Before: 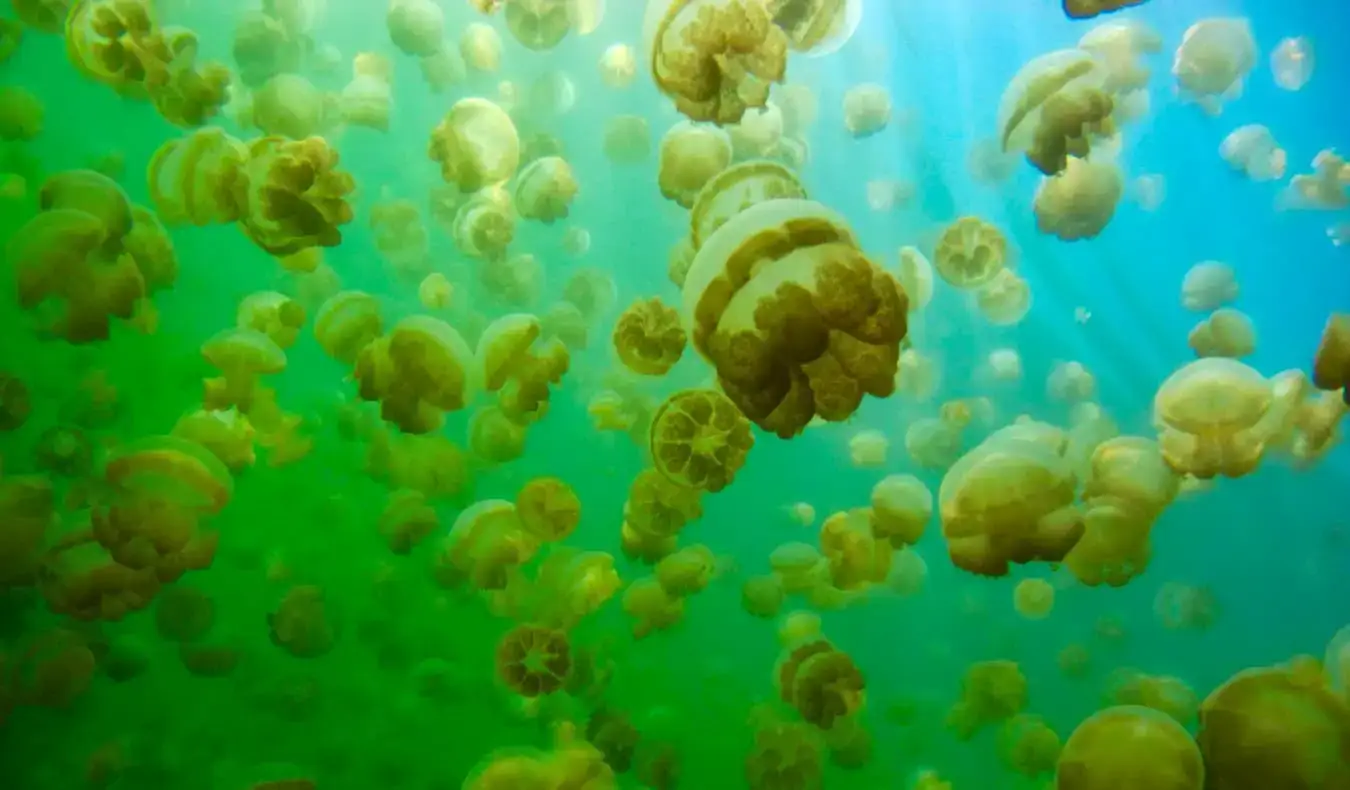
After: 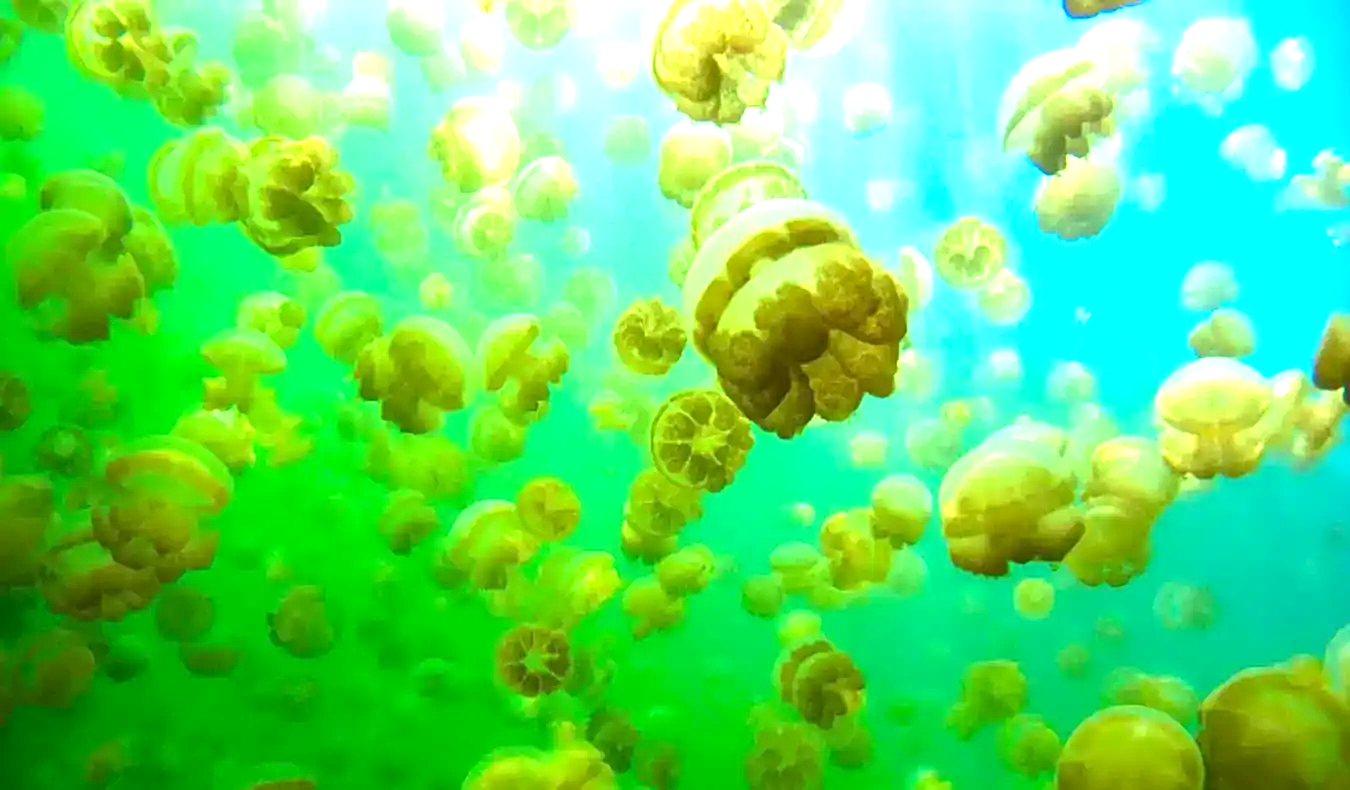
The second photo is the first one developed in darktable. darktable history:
sharpen: on, module defaults
exposure: black level correction 0.001, exposure 1.398 EV, compensate highlight preservation false
